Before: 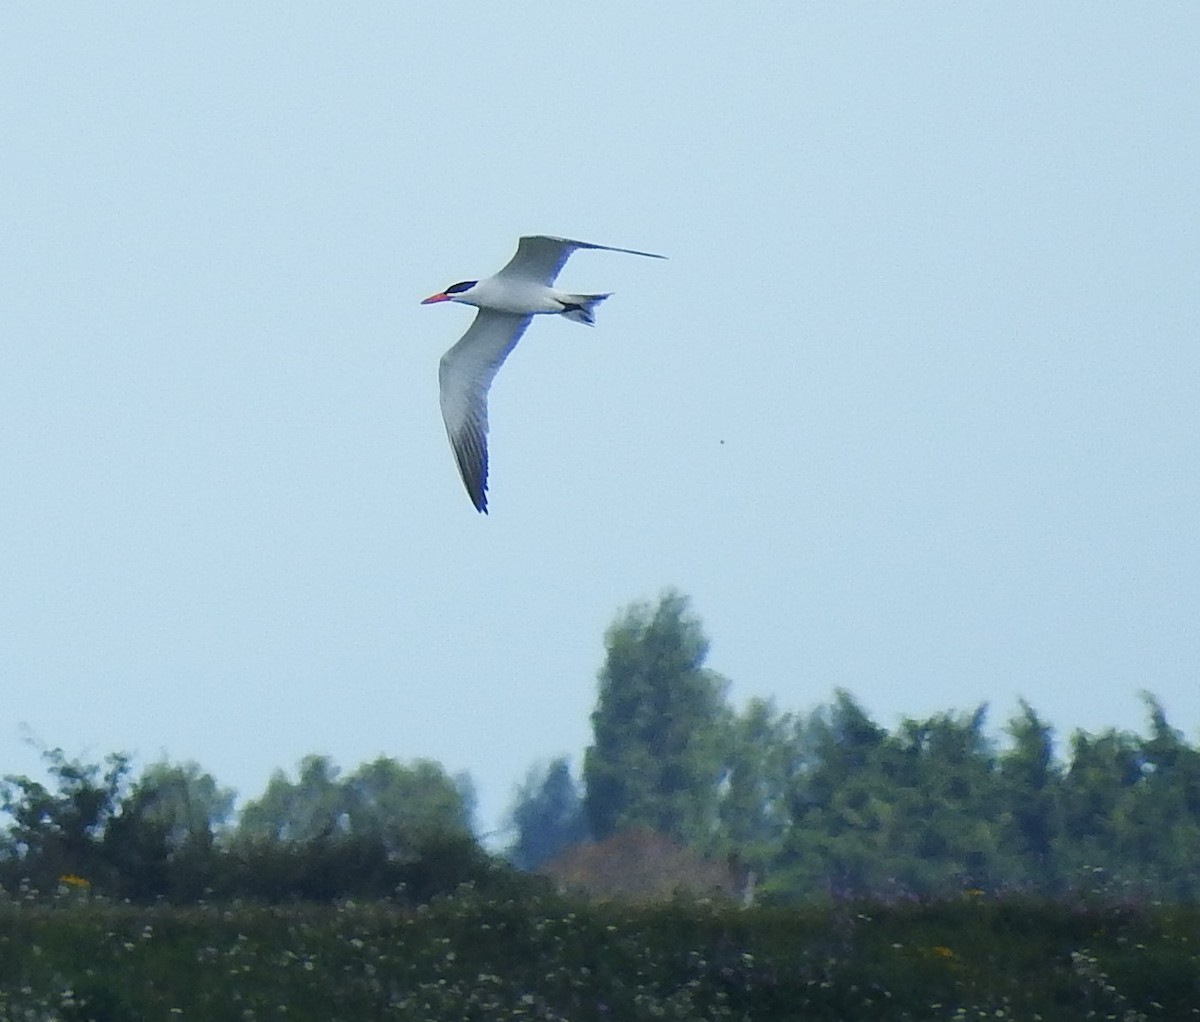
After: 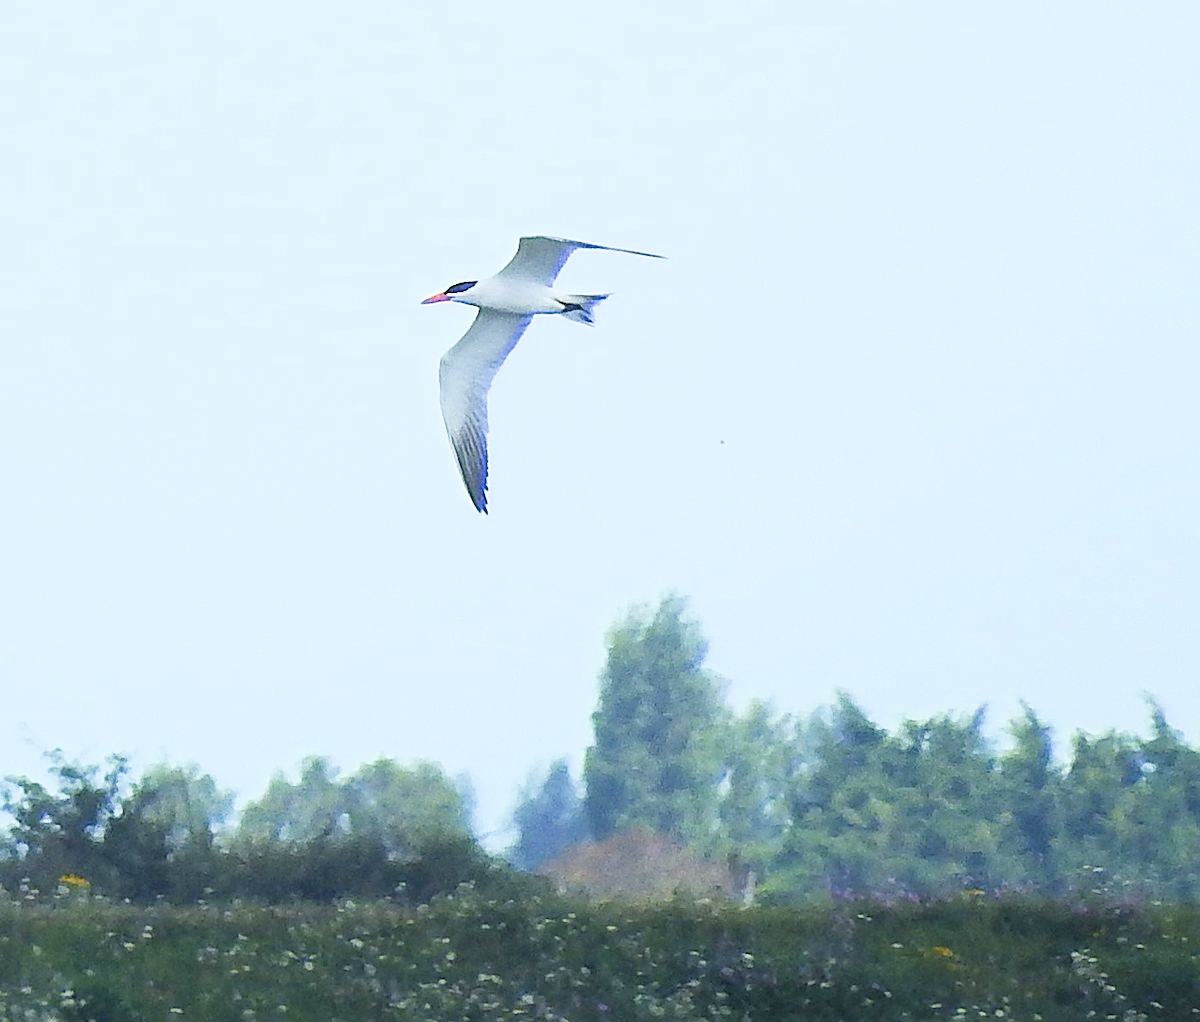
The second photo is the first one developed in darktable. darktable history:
sharpen: on, module defaults
exposure: black level correction 0, exposure 1.6 EV, compensate exposure bias true, compensate highlight preservation false
filmic rgb: hardness 4.17
